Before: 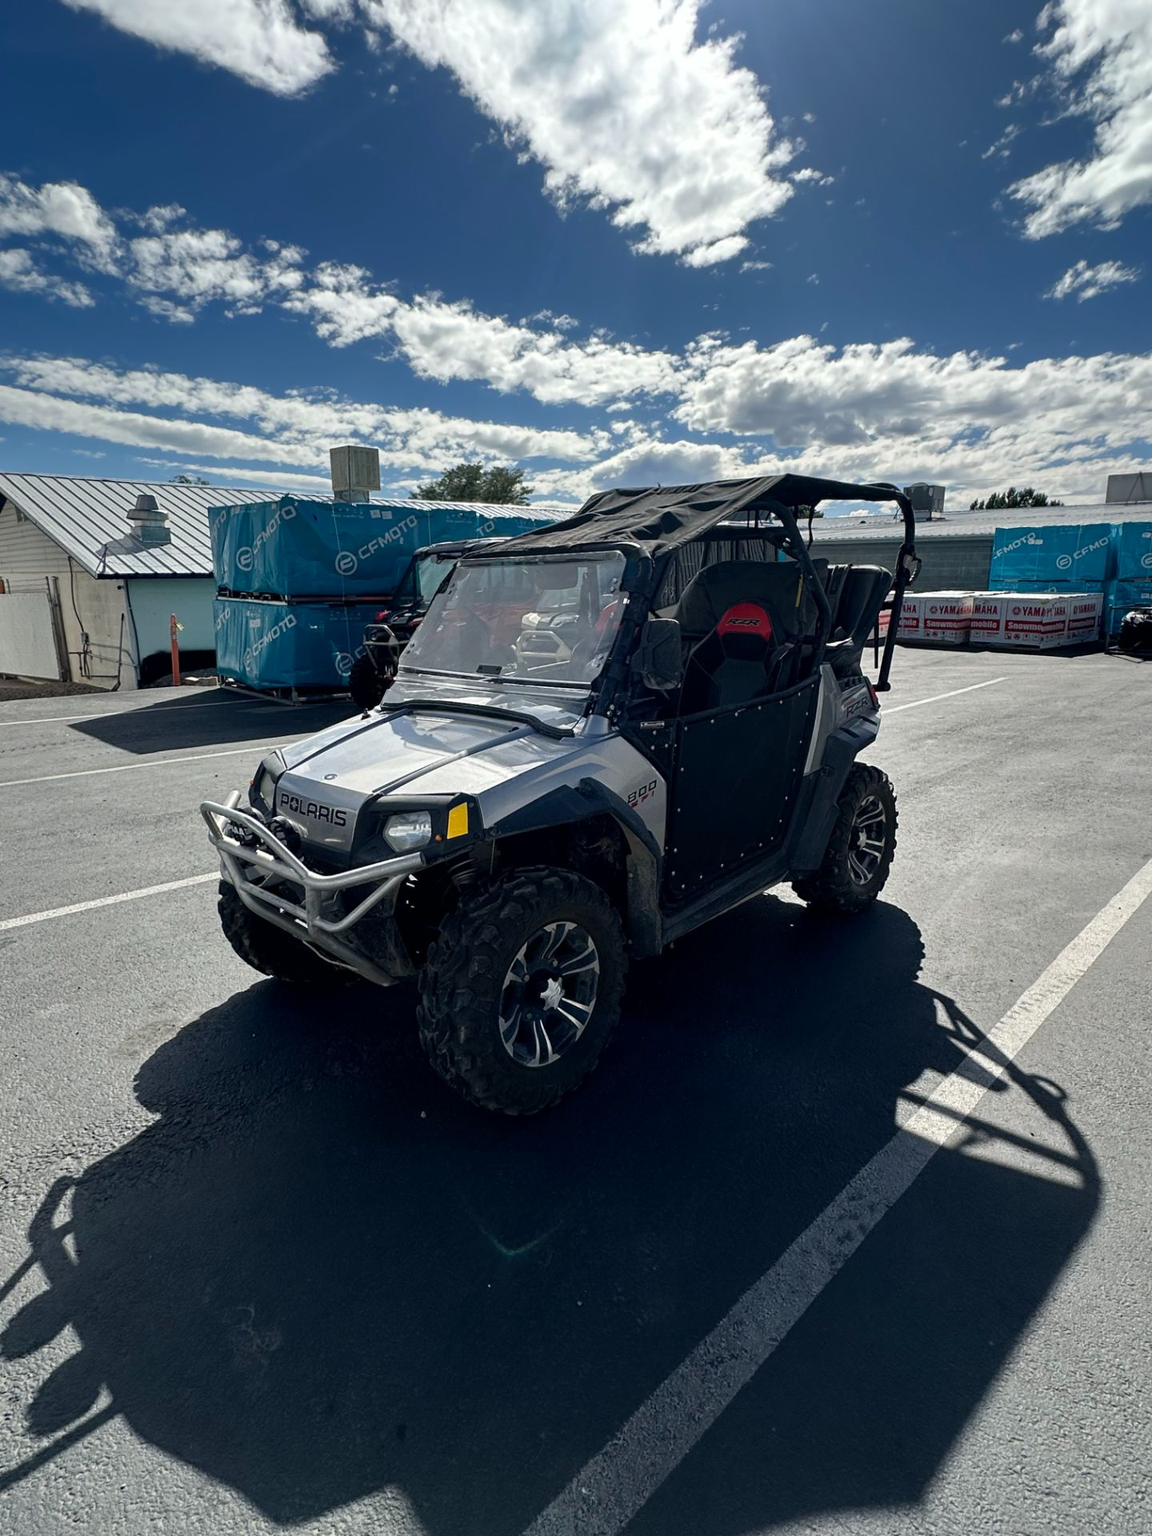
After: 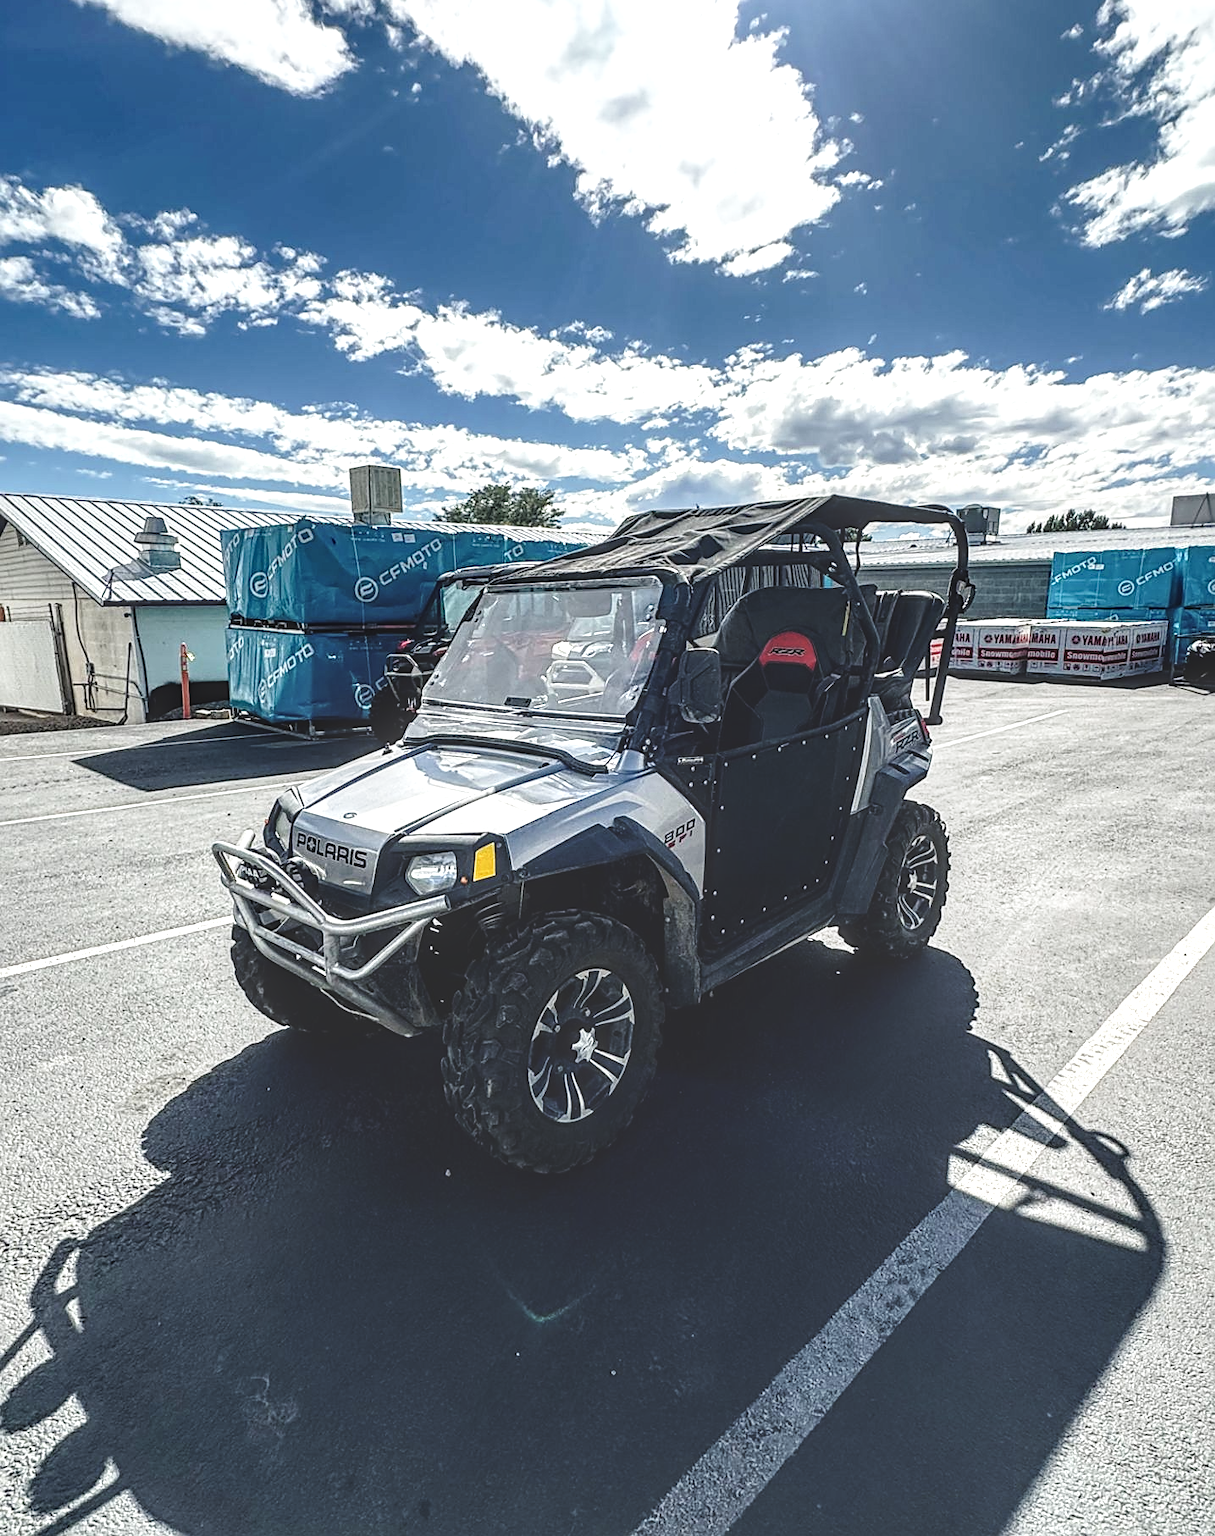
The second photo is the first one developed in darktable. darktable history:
local contrast: highlights 3%, shadows 4%, detail 182%
exposure: black level correction -0.029, compensate highlight preservation false
sharpen: on, module defaults
crop: top 0.458%, right 0.261%, bottom 5.045%
base curve: curves: ch0 [(0, 0) (0.028, 0.03) (0.121, 0.232) (0.46, 0.748) (0.859, 0.968) (1, 1)], preserve colors none
contrast equalizer: y [[0.5, 0.5, 0.472, 0.5, 0.5, 0.5], [0.5 ×6], [0.5 ×6], [0 ×6], [0 ×6]]
